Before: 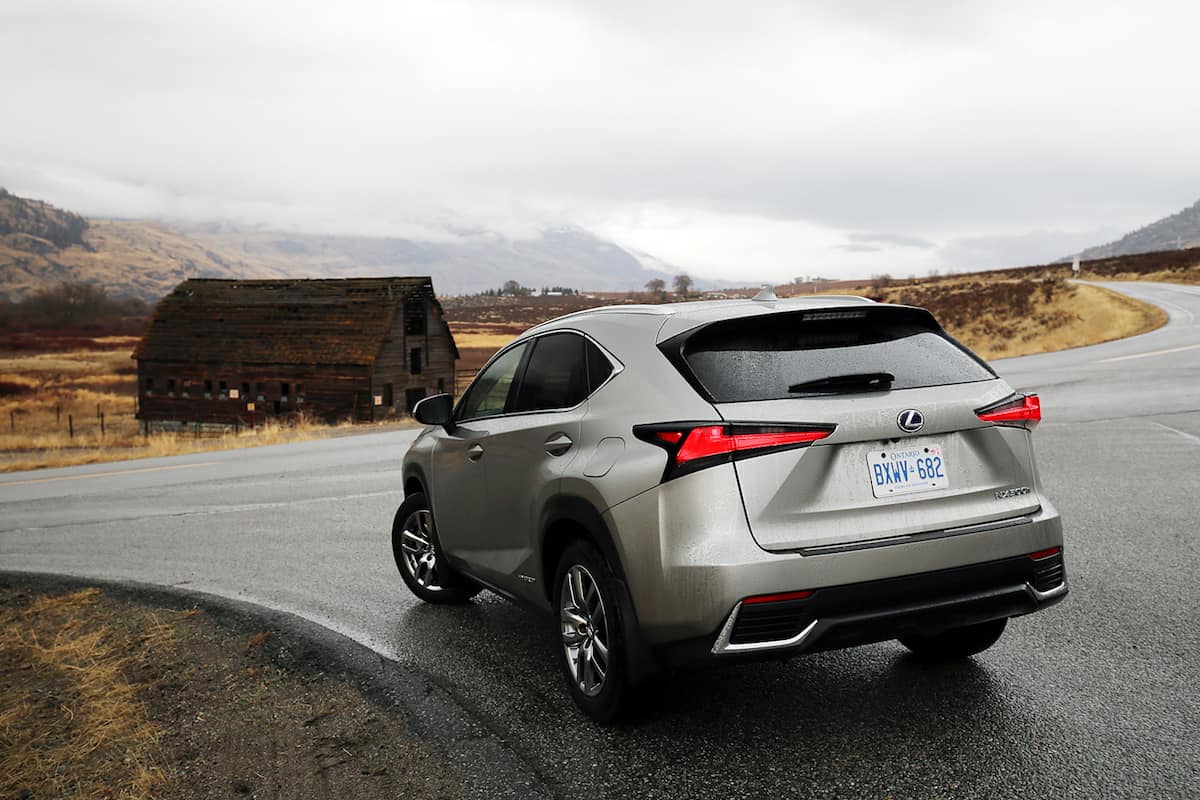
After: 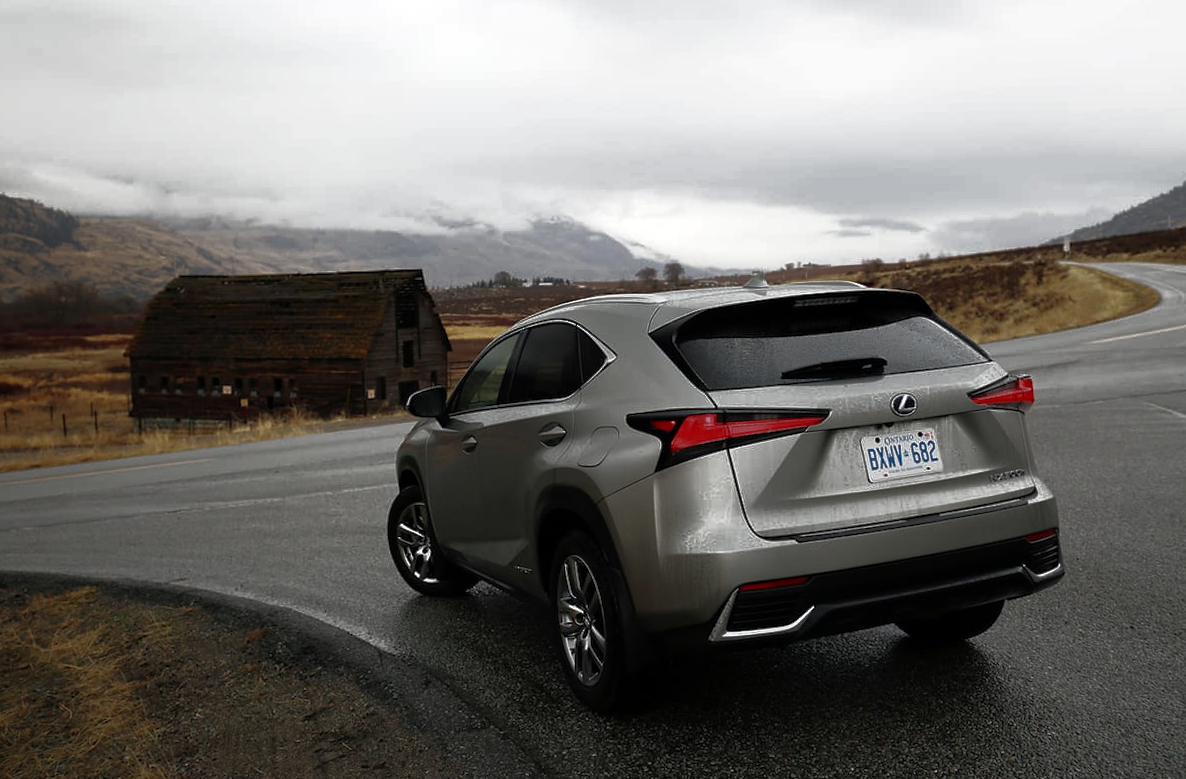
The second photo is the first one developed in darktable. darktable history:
base curve: curves: ch0 [(0, 0) (0.564, 0.291) (0.802, 0.731) (1, 1)]
rotate and perspective: rotation -1°, crop left 0.011, crop right 0.989, crop top 0.025, crop bottom 0.975
